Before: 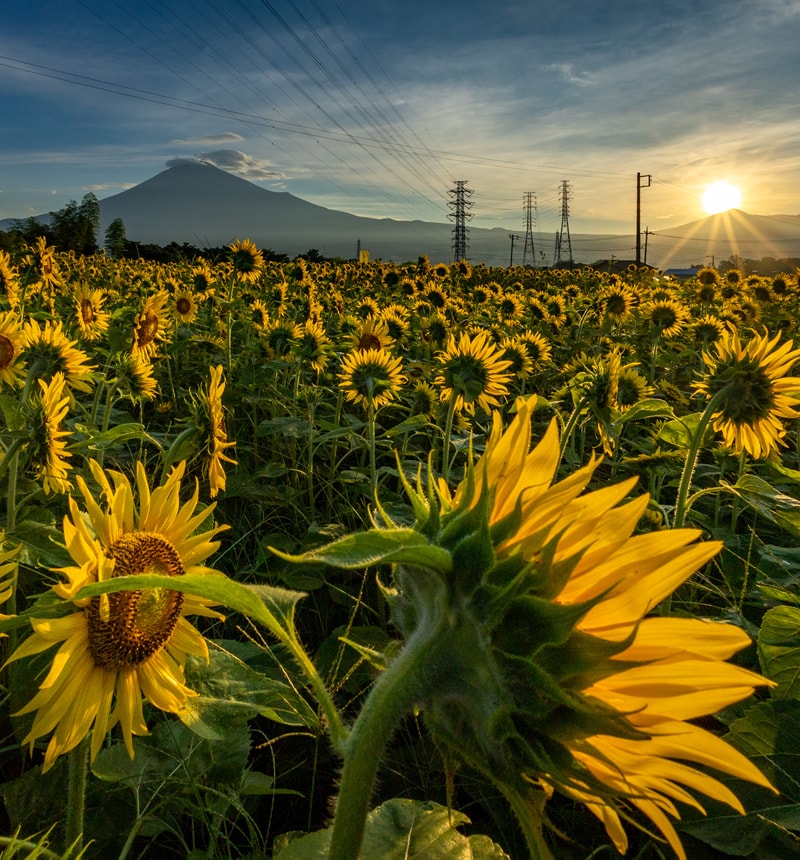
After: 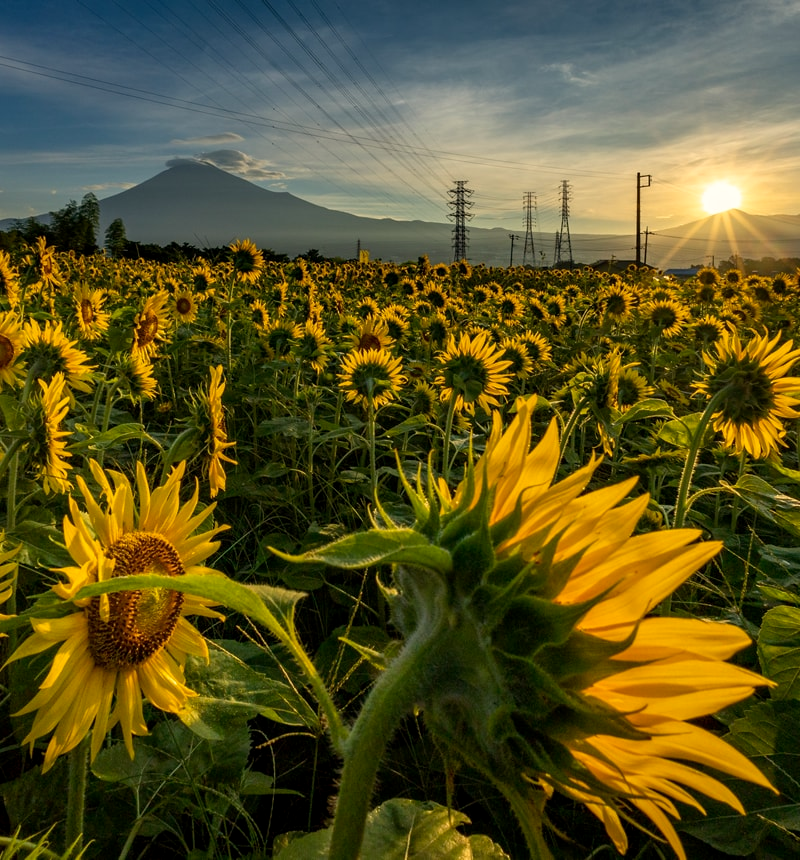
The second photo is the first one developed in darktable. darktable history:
exposure: black level correction 0.002, compensate highlight preservation false
color calibration: x 0.334, y 0.349, temperature 5426 K
tone equalizer: on, module defaults
